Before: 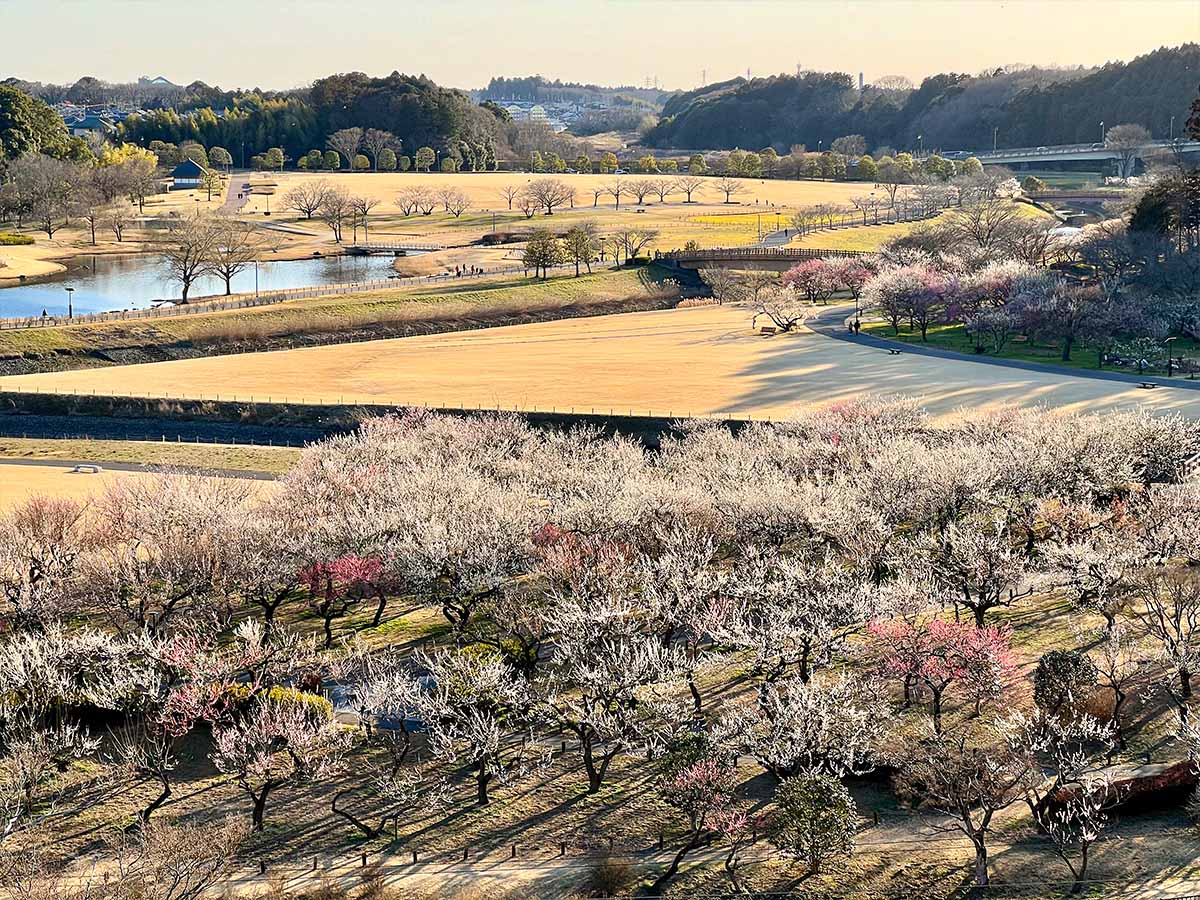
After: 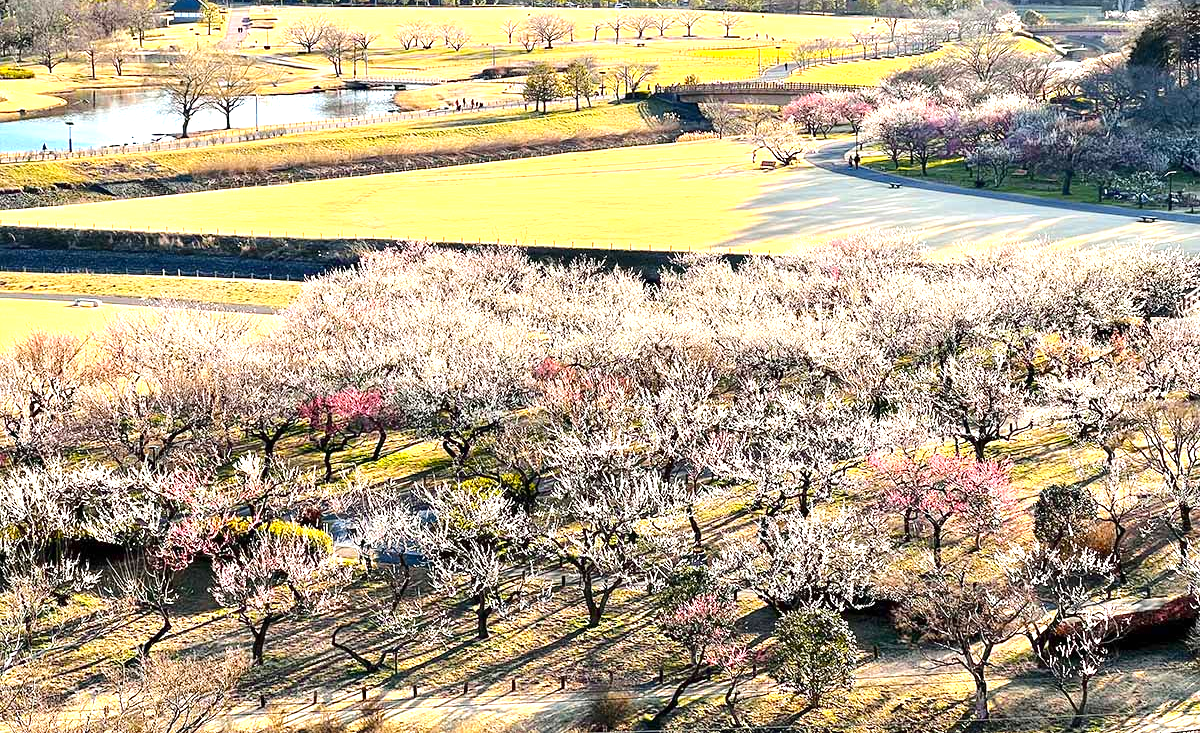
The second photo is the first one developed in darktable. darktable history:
crop and rotate: top 18.507%
exposure: exposure 1 EV, compensate highlight preservation false
tone curve: curves: ch0 [(0, 0.003) (0.117, 0.101) (0.257, 0.246) (0.408, 0.432) (0.611, 0.653) (0.824, 0.846) (1, 1)]; ch1 [(0, 0) (0.227, 0.197) (0.405, 0.421) (0.501, 0.501) (0.522, 0.53) (0.563, 0.572) (0.589, 0.611) (0.699, 0.709) (0.976, 0.992)]; ch2 [(0, 0) (0.208, 0.176) (0.377, 0.38) (0.5, 0.5) (0.537, 0.534) (0.571, 0.576) (0.681, 0.746) (1, 1)], color space Lab, independent channels, preserve colors none
